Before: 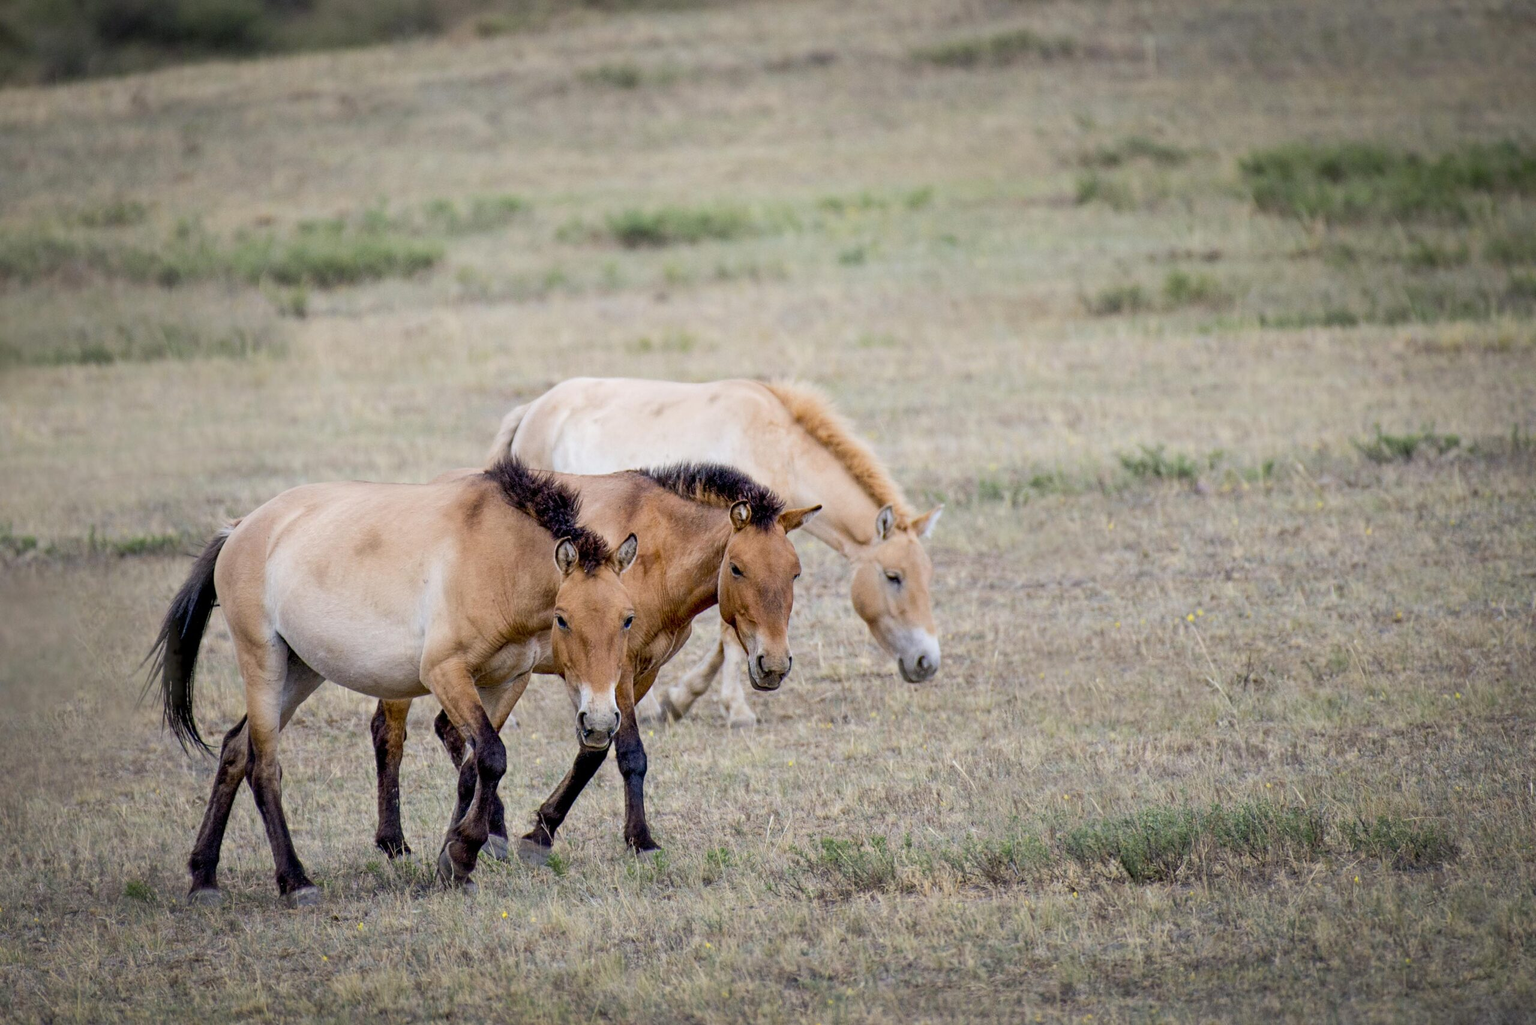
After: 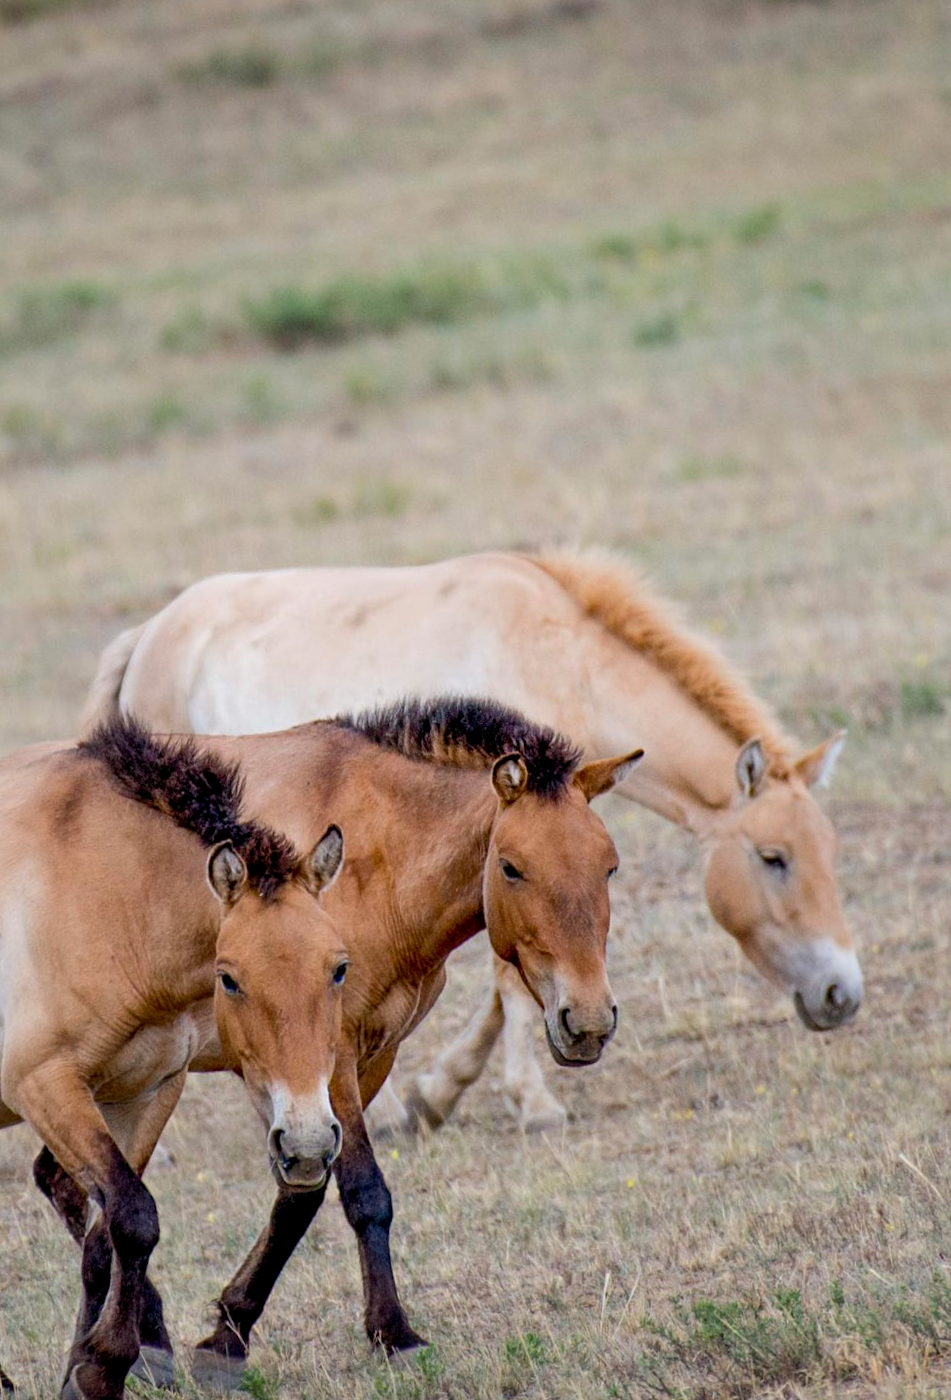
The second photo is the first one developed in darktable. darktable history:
tone curve: curves: ch0 [(0, 0) (0.915, 0.89) (1, 1)]
crop and rotate: left 29.476%, top 10.214%, right 35.32%, bottom 17.333%
base curve: exposure shift 0, preserve colors none
rotate and perspective: rotation -5.2°, automatic cropping off
